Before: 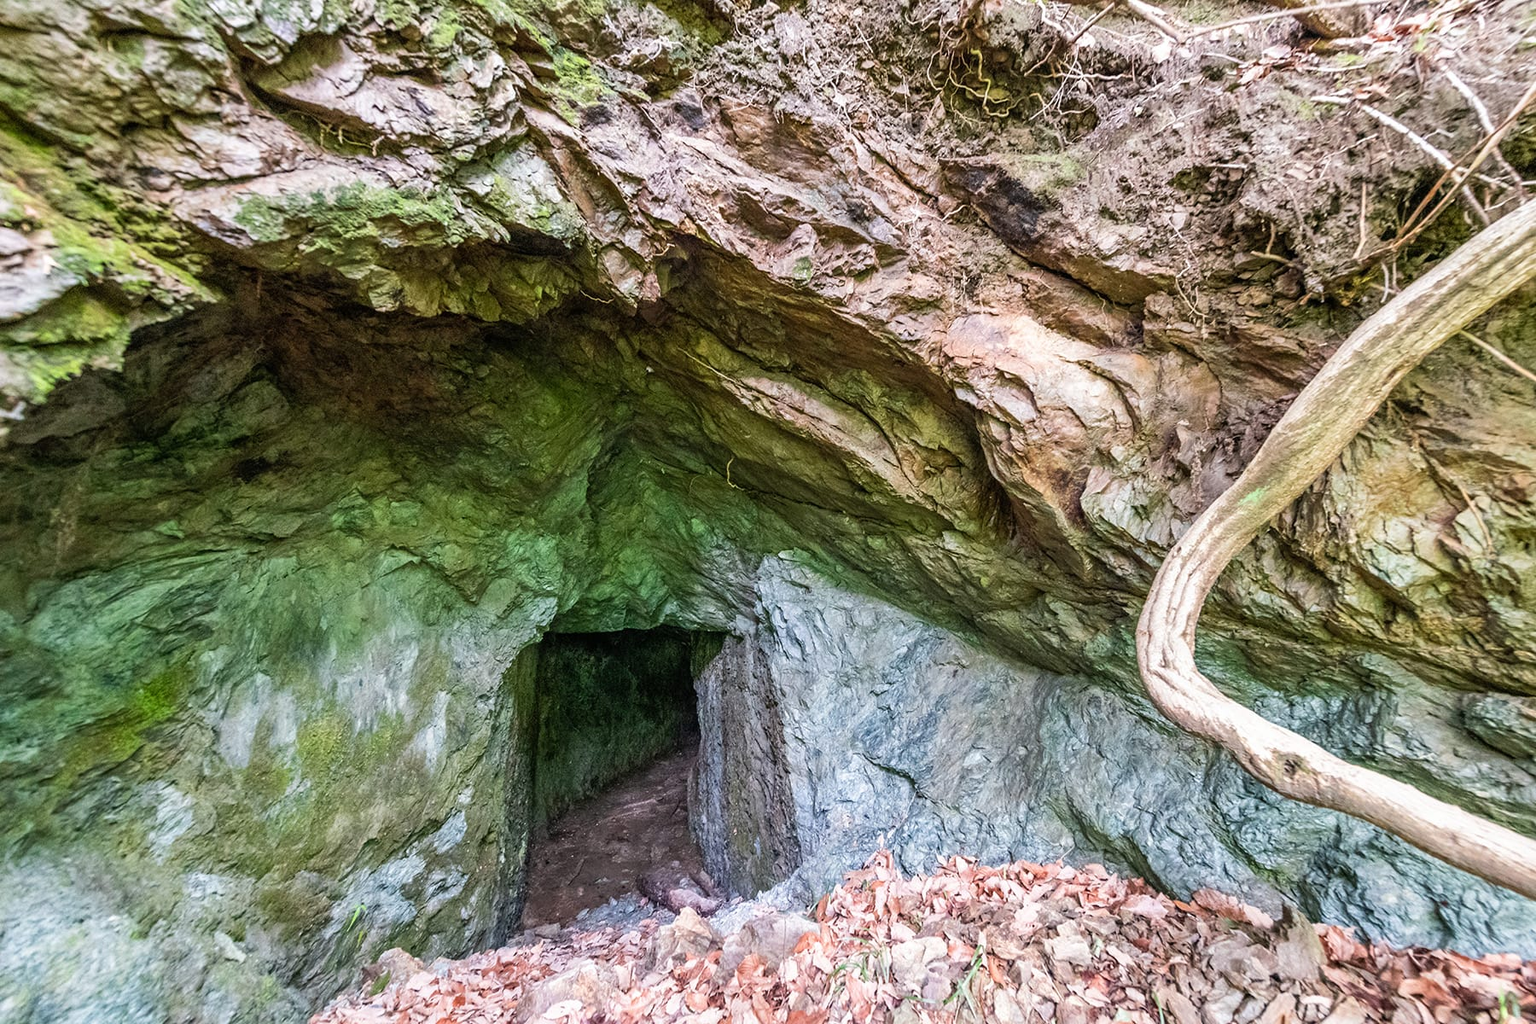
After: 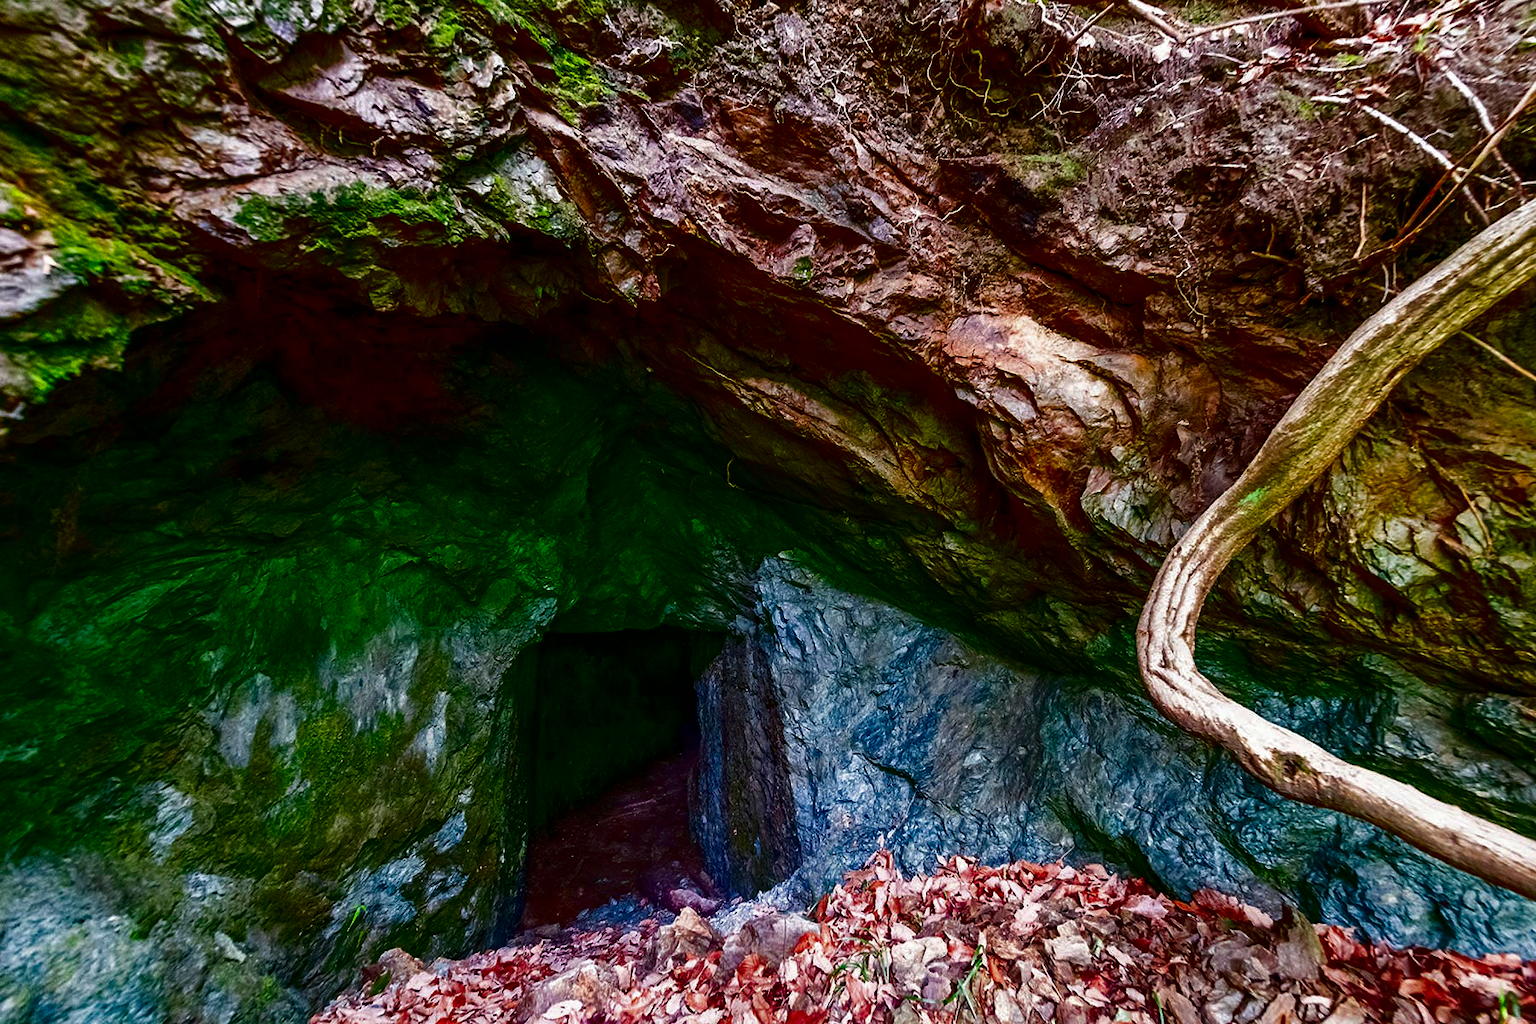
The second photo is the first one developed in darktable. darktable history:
contrast brightness saturation: brightness -0.98, saturation 0.987
